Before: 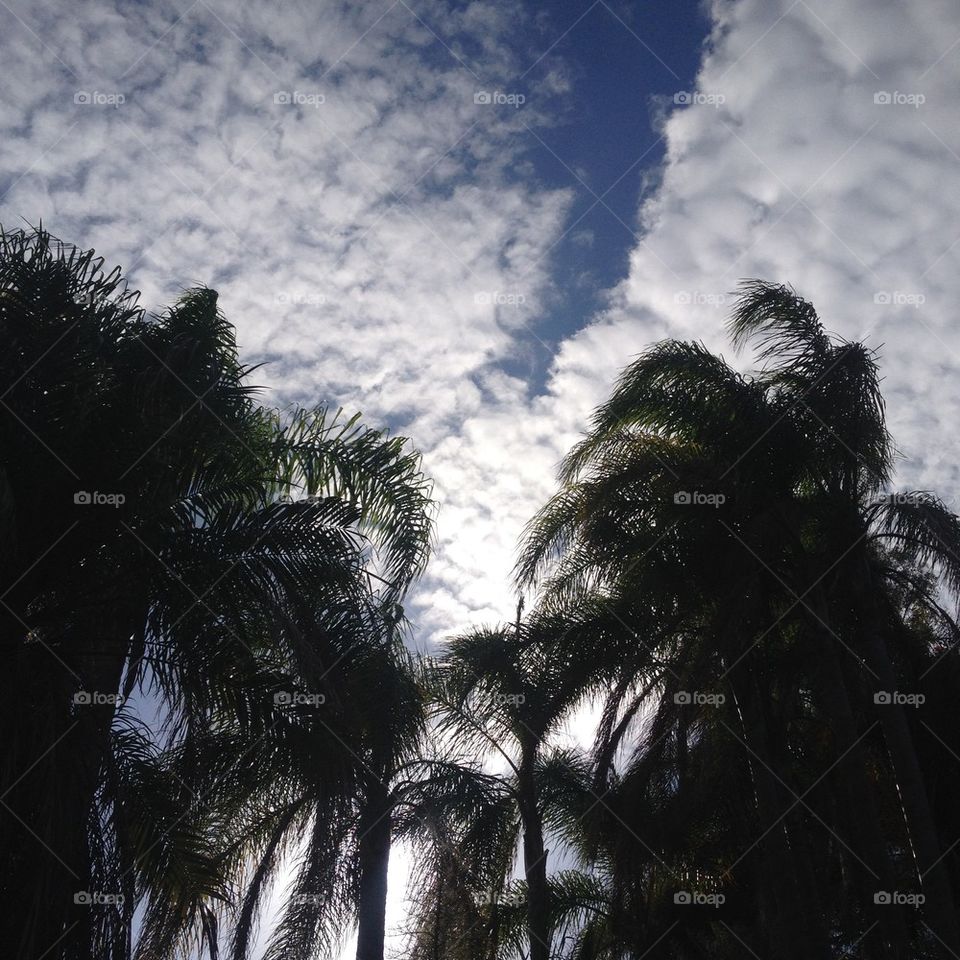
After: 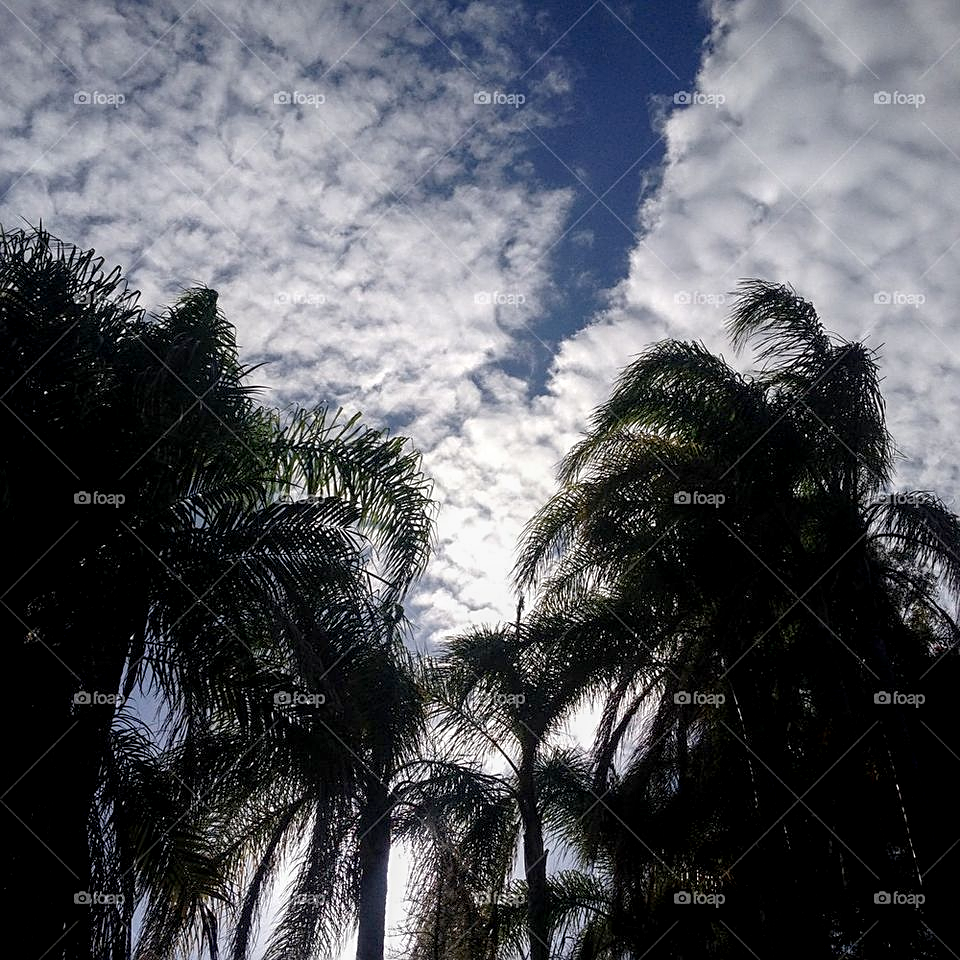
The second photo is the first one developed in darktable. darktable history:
exposure: black level correction 0.007, exposure 0.1 EV, compensate exposure bias true, compensate highlight preservation false
sharpen: on, module defaults
local contrast: on, module defaults
